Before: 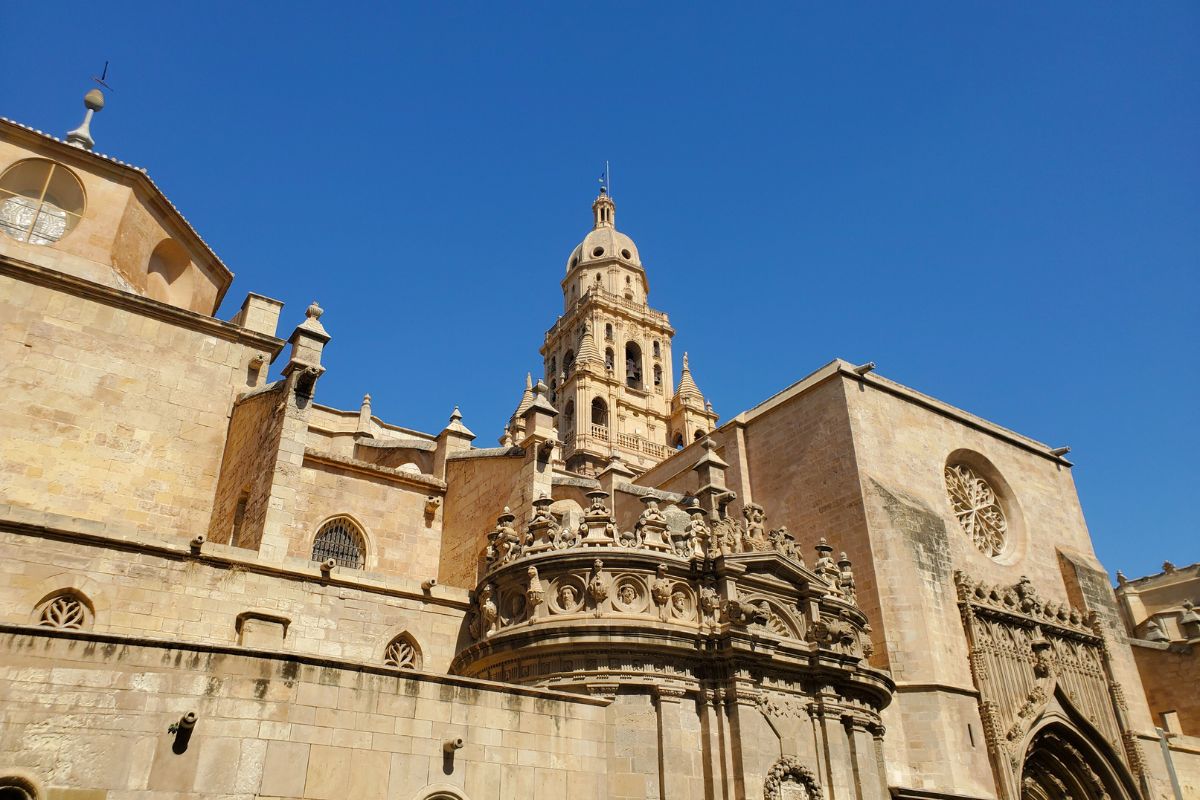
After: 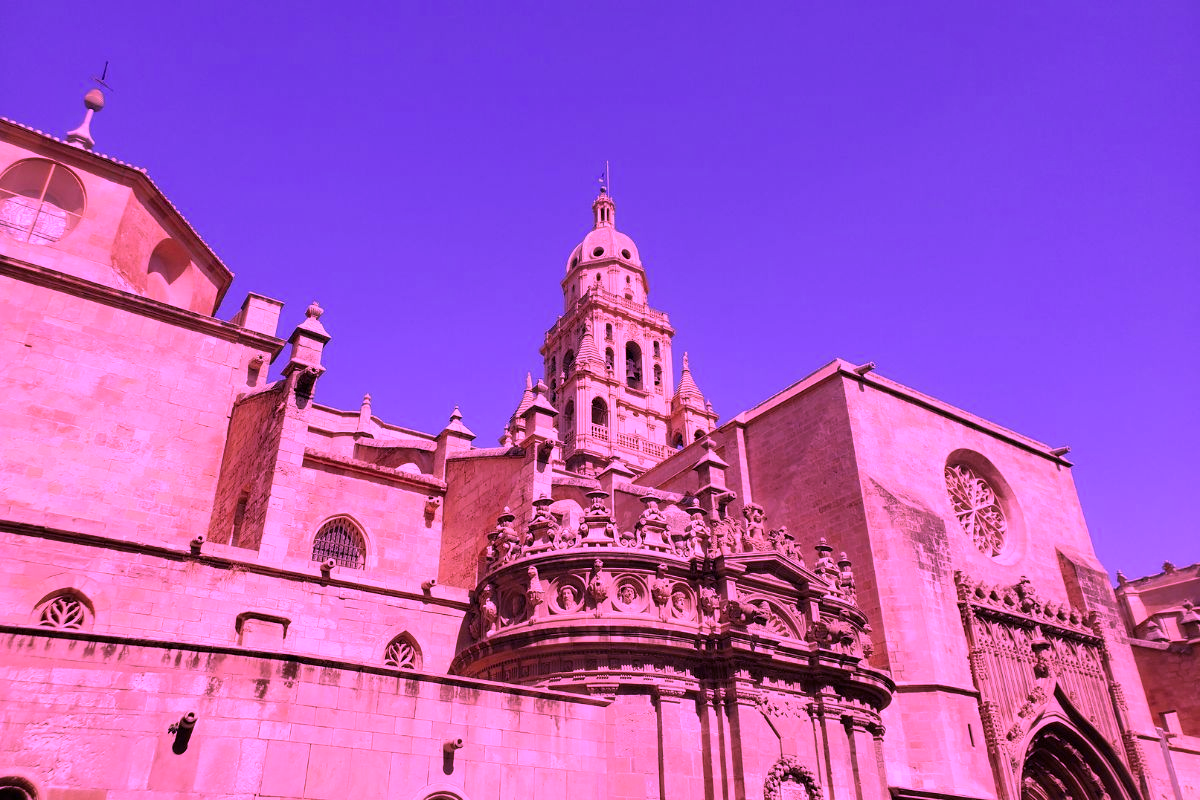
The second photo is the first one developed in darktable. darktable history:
tone equalizer: on, module defaults
color calibration: illuminant custom, x 0.263, y 0.52, temperature 7044.07 K
